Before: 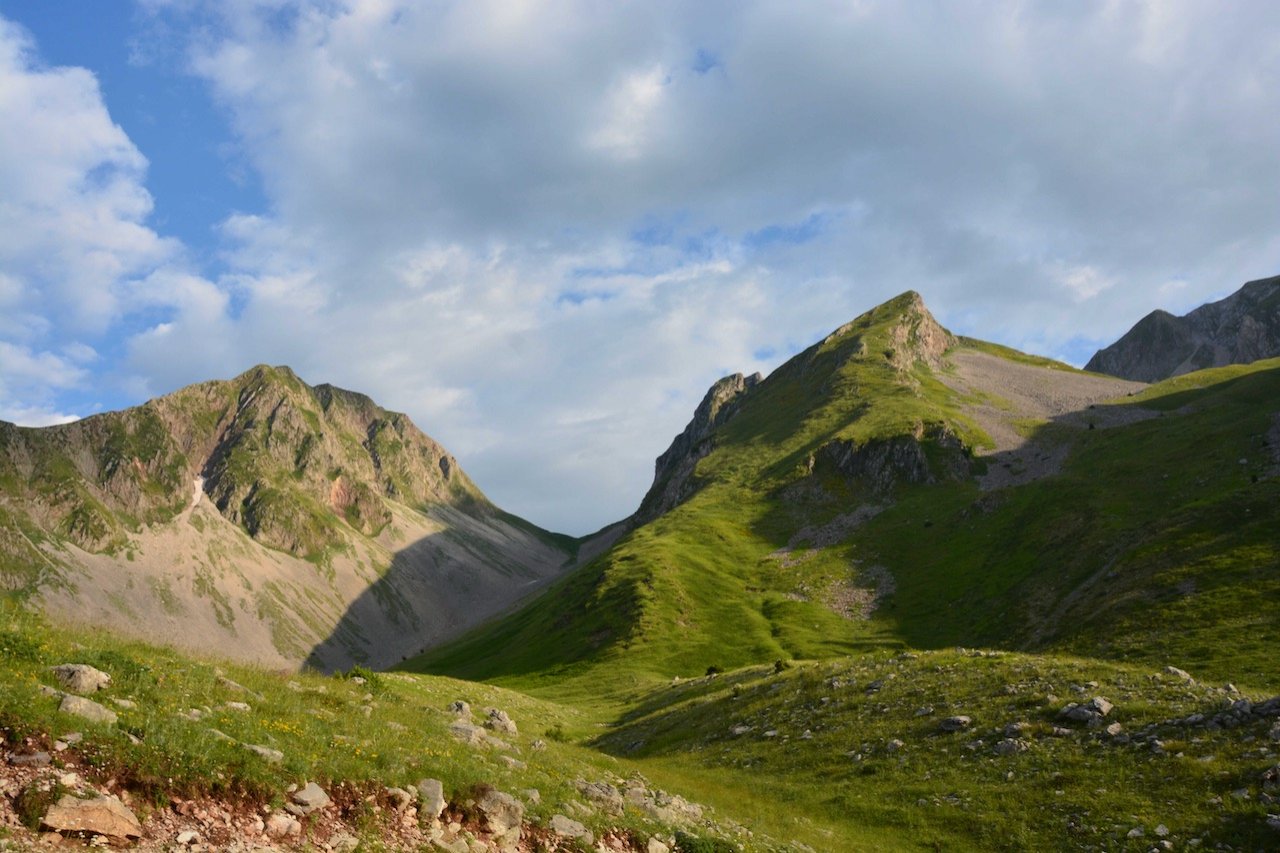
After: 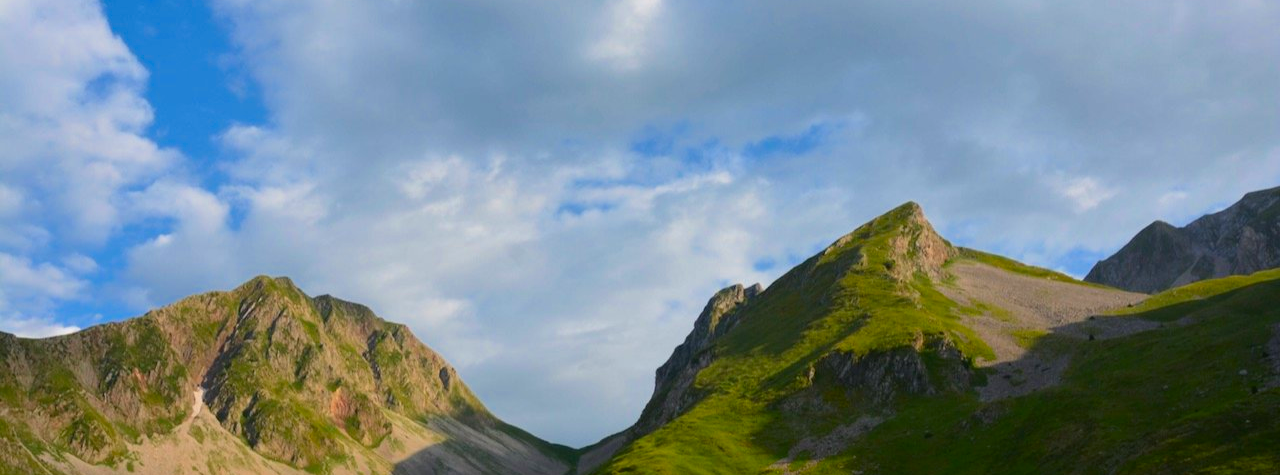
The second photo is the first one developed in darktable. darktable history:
crop and rotate: top 10.56%, bottom 33.676%
color zones: curves: ch0 [(0, 0.425) (0.143, 0.422) (0.286, 0.42) (0.429, 0.419) (0.571, 0.419) (0.714, 0.42) (0.857, 0.422) (1, 0.425)]; ch1 [(0, 0.666) (0.143, 0.669) (0.286, 0.671) (0.429, 0.67) (0.571, 0.67) (0.714, 0.67) (0.857, 0.67) (1, 0.666)]
